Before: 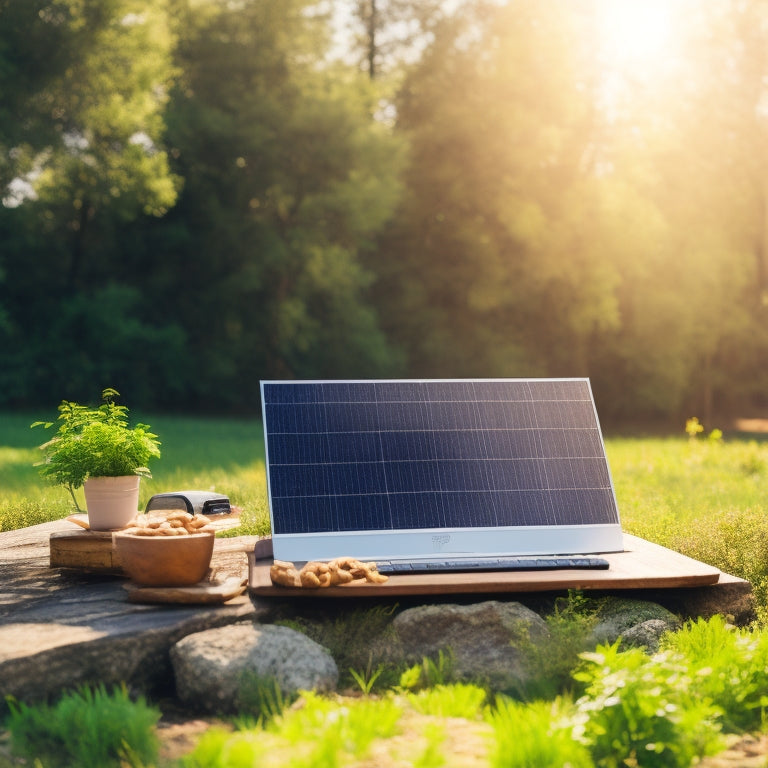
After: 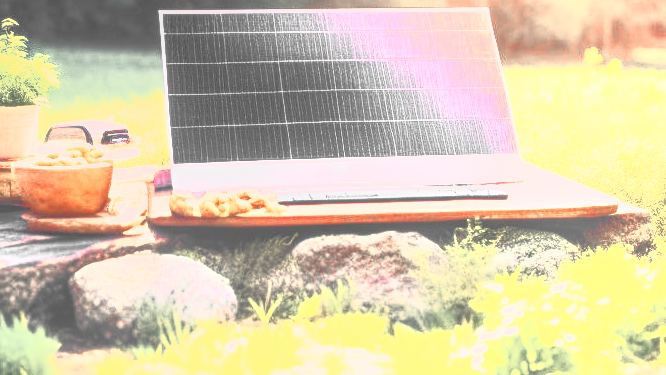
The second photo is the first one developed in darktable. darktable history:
local contrast: highlights 72%, shadows 11%, midtone range 0.195
crop and rotate: left 13.244%, top 48.195%, bottom 2.887%
base curve: curves: ch0 [(0, 0) (0.495, 0.917) (1, 1)], preserve colors none
color zones: curves: ch1 [(0, 0.831) (0.08, 0.771) (0.157, 0.268) (0.241, 0.207) (0.562, -0.005) (0.714, -0.013) (0.876, 0.01) (1, 0.831)]
contrast brightness saturation: contrast 0.998, brightness 0.986, saturation 0.995
color correction: highlights a* 13.84, highlights b* 5.85, shadows a* -5.32, shadows b* -15.29, saturation 0.835
